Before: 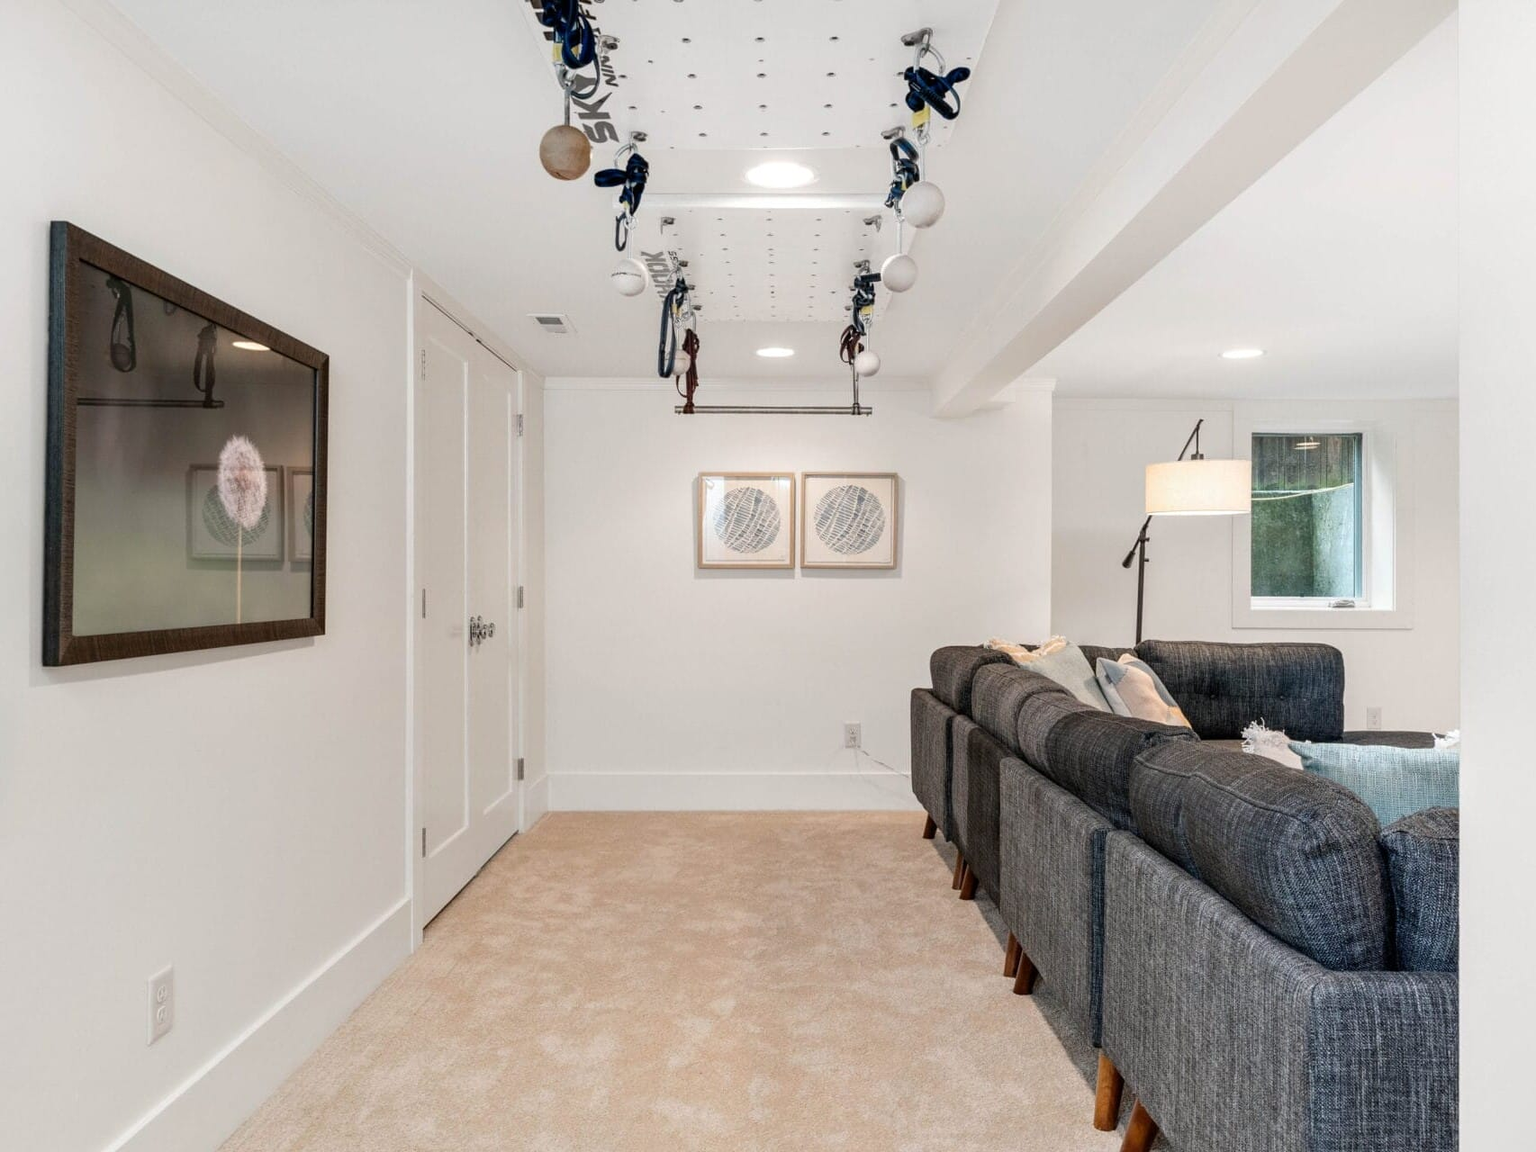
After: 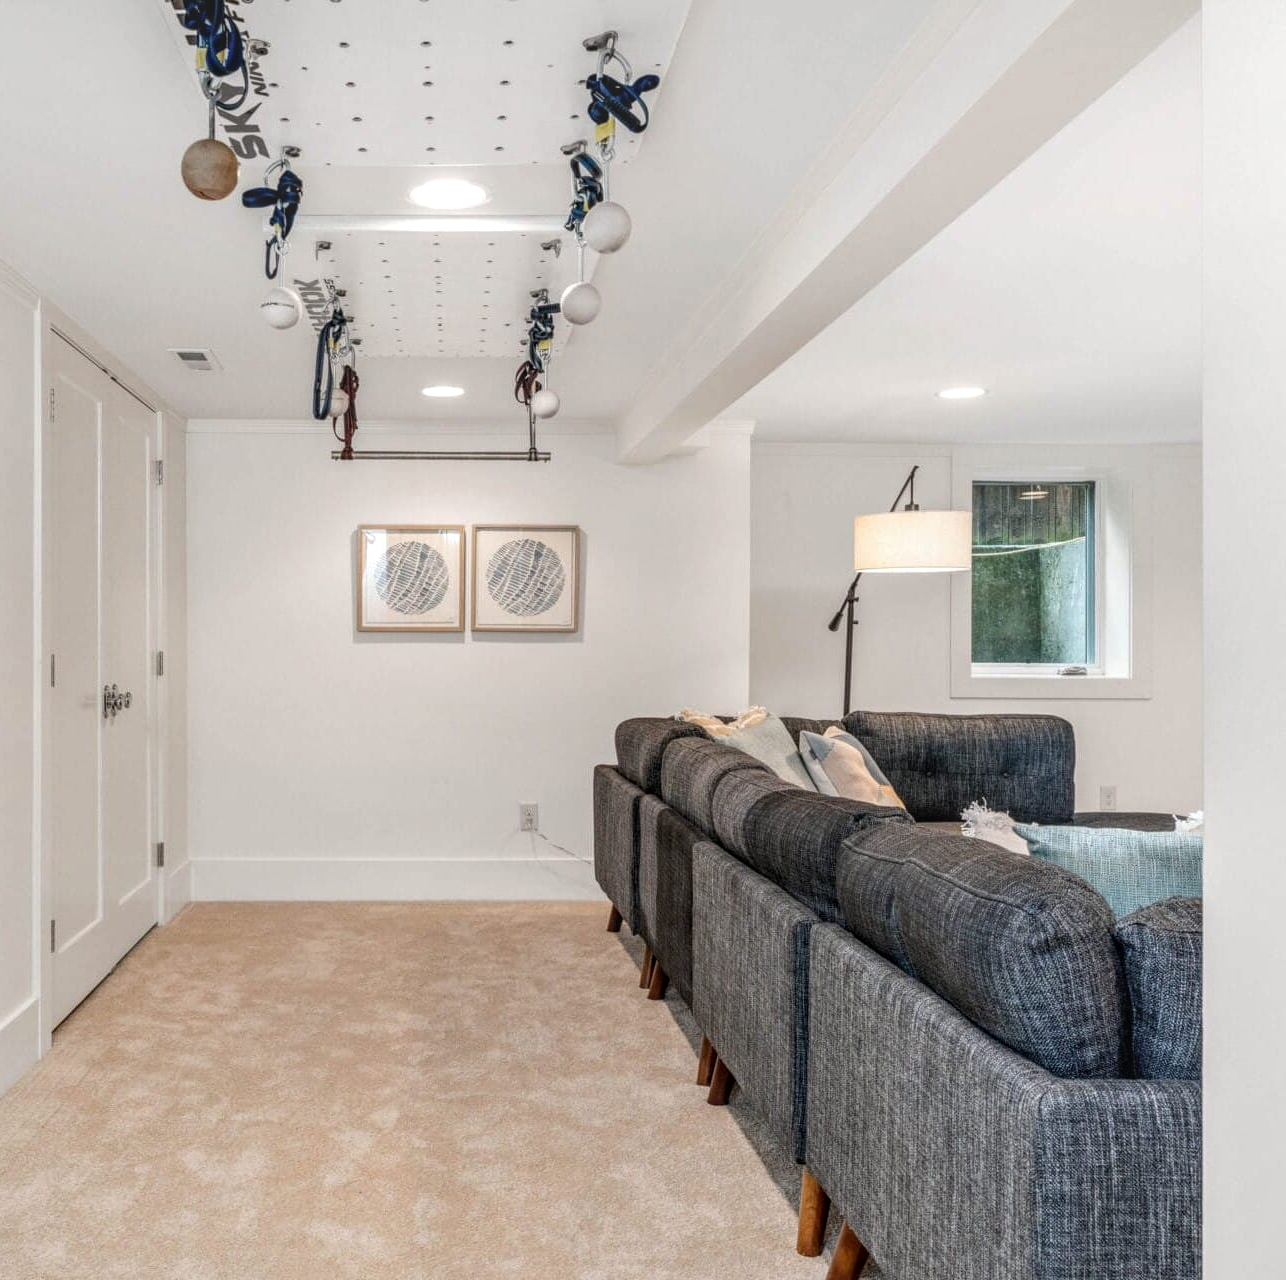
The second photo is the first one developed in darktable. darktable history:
local contrast: highlights 0%, shadows 0%, detail 133%
crop and rotate: left 24.6%
